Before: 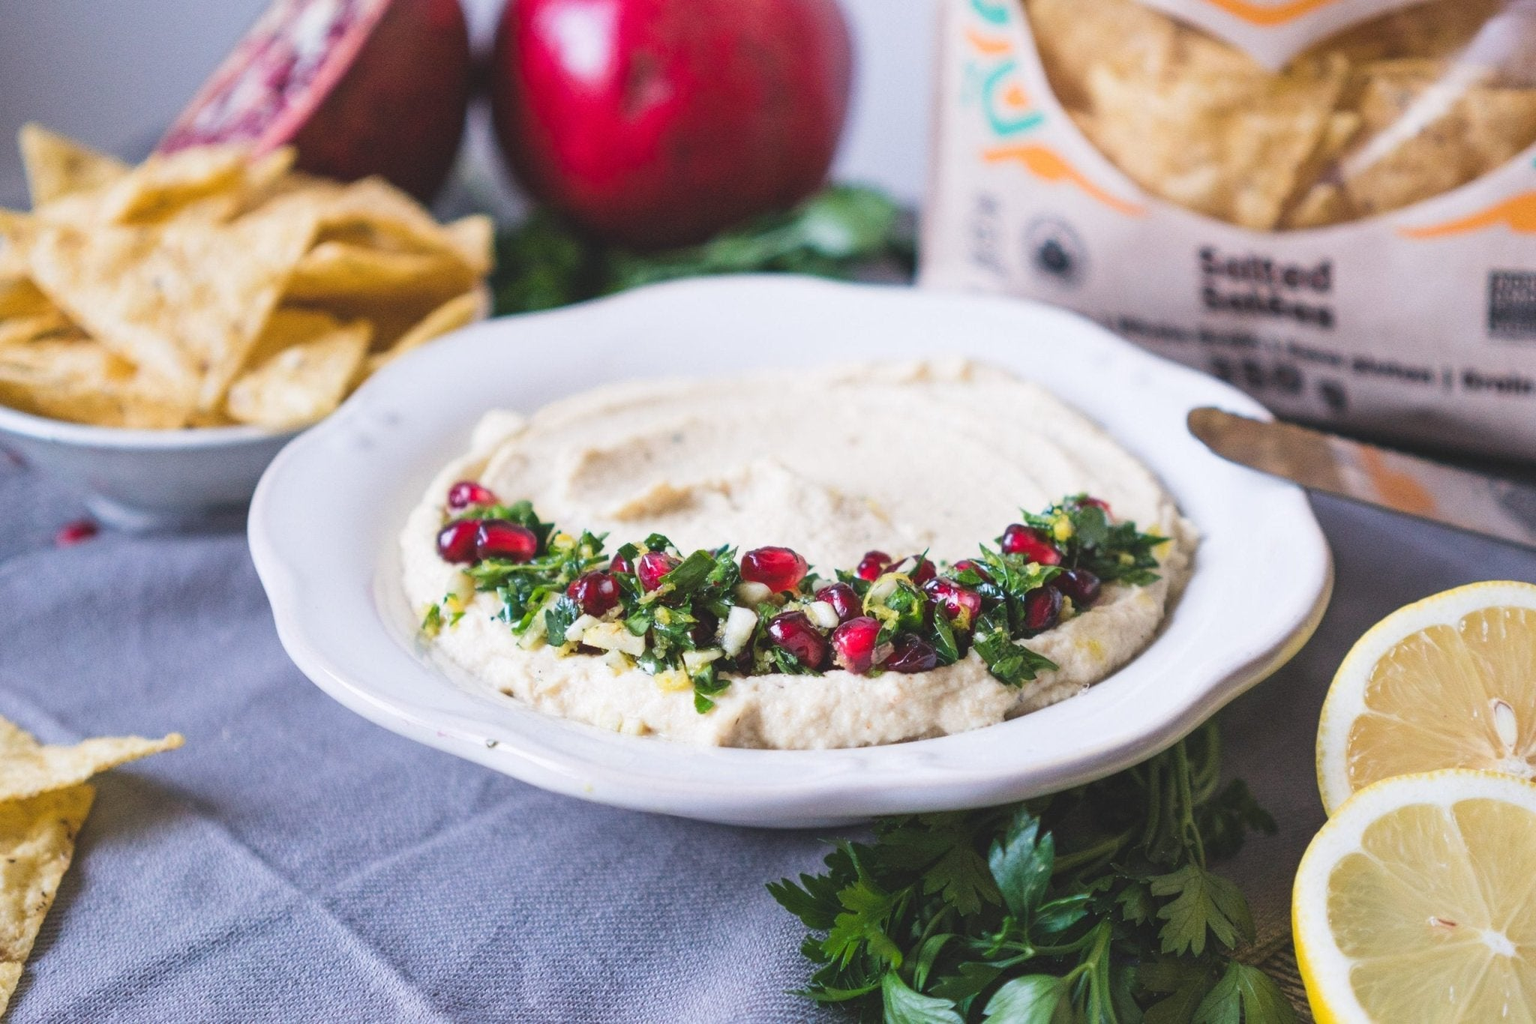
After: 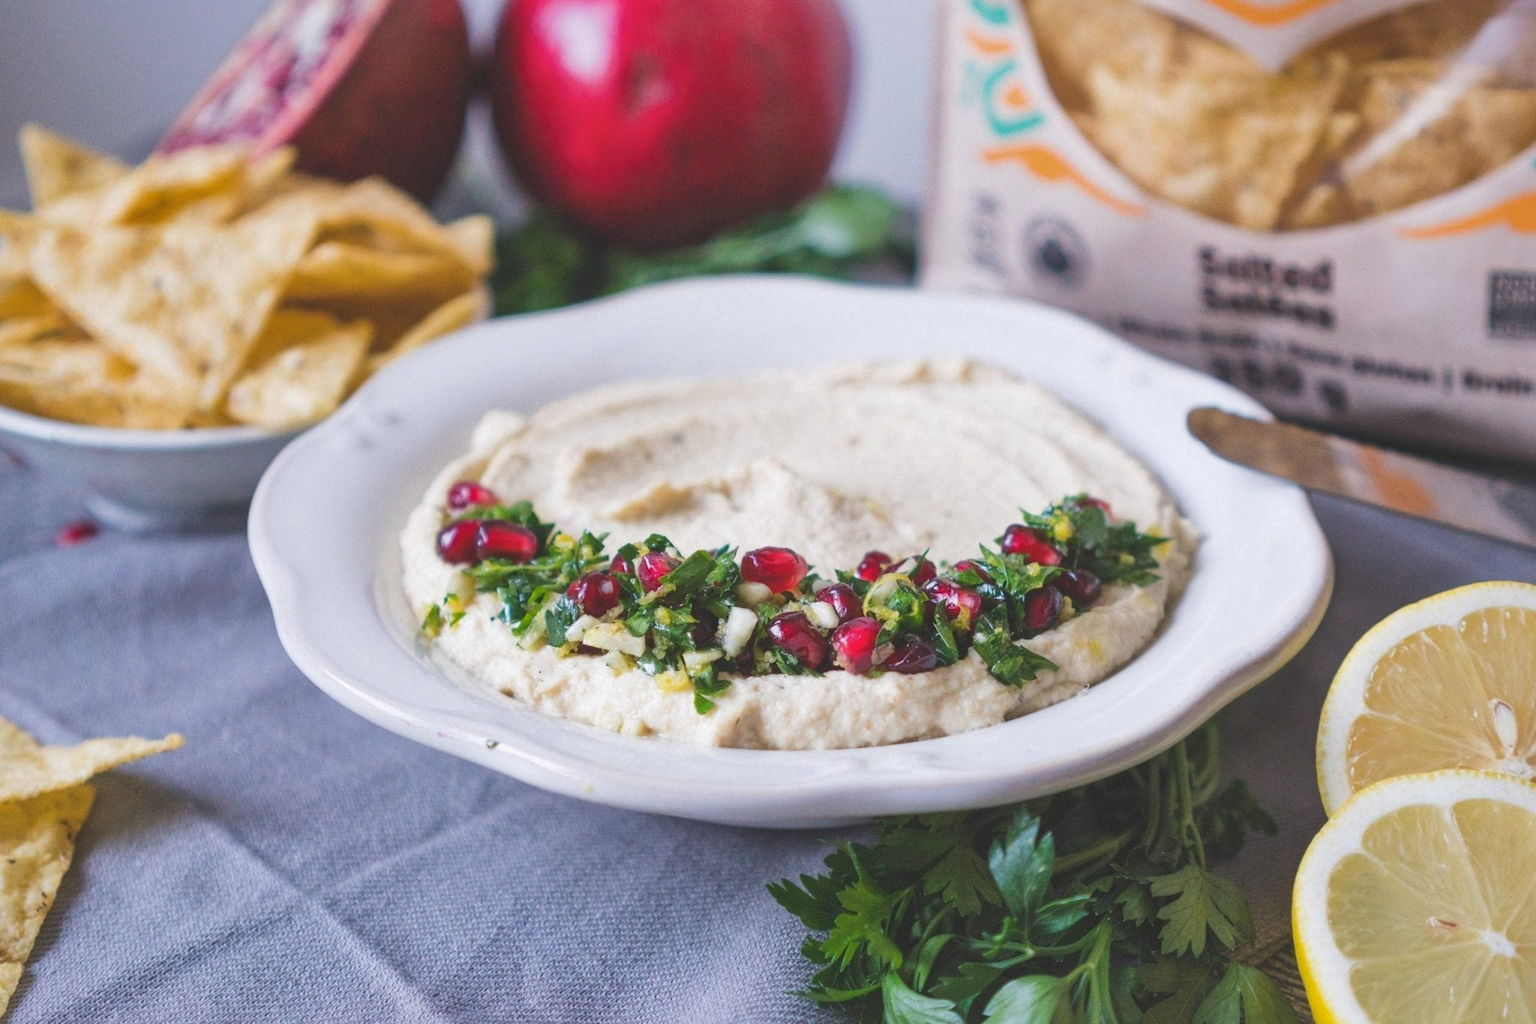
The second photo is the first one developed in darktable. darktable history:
contrast brightness saturation: contrast 0.008, saturation -0.05
shadows and highlights: on, module defaults
